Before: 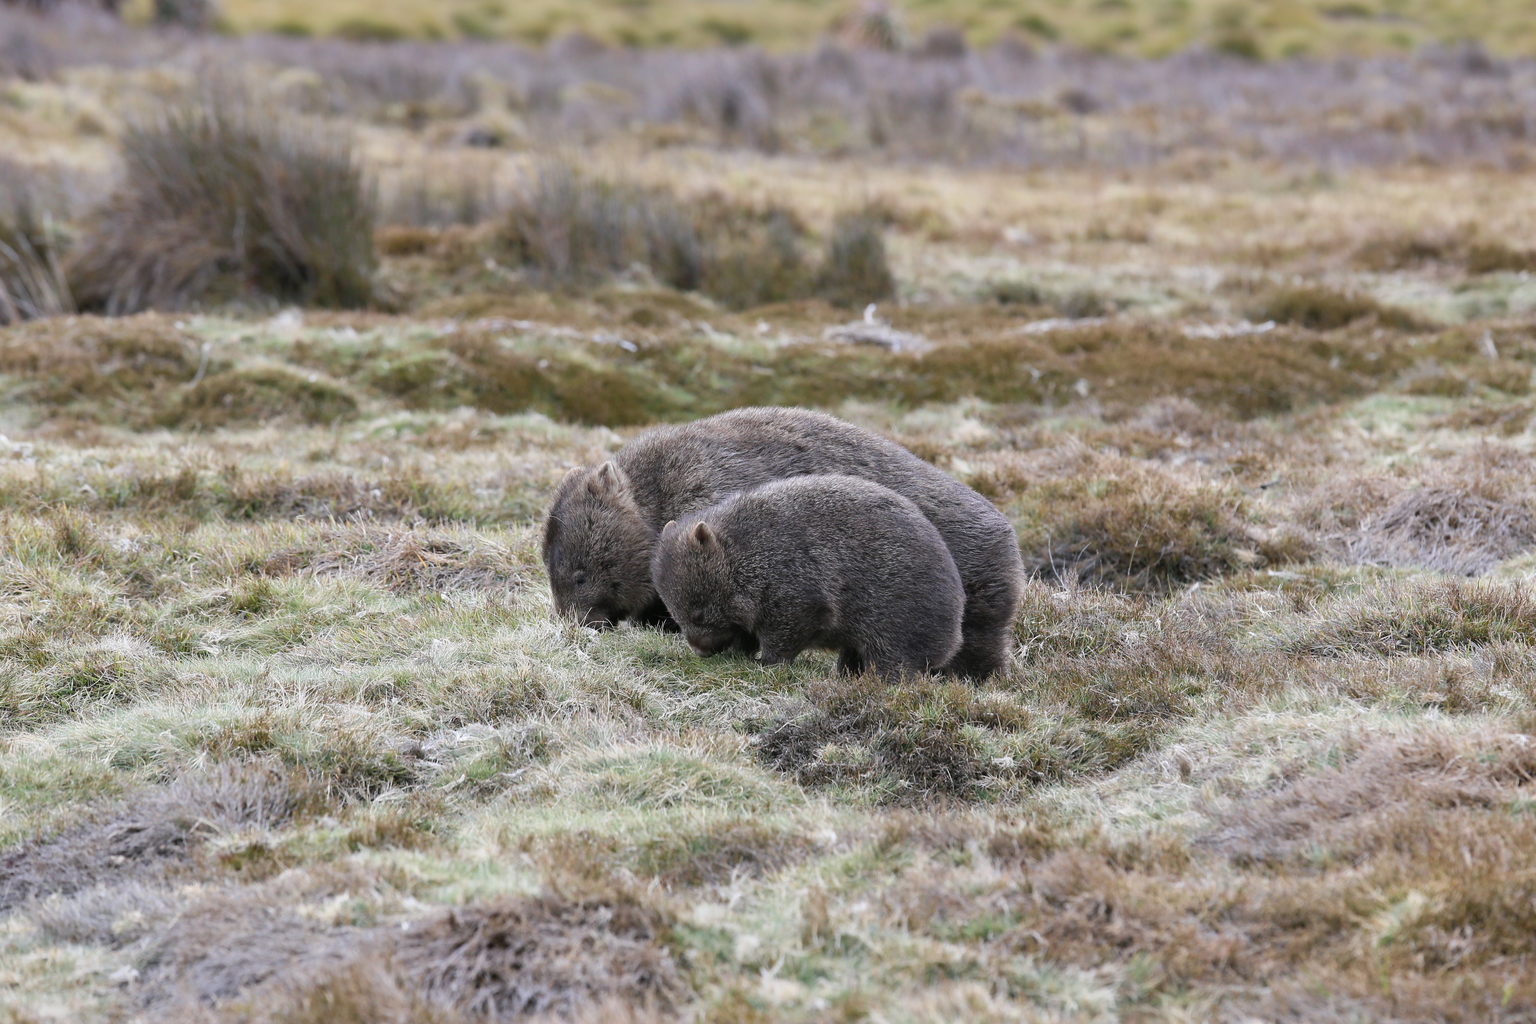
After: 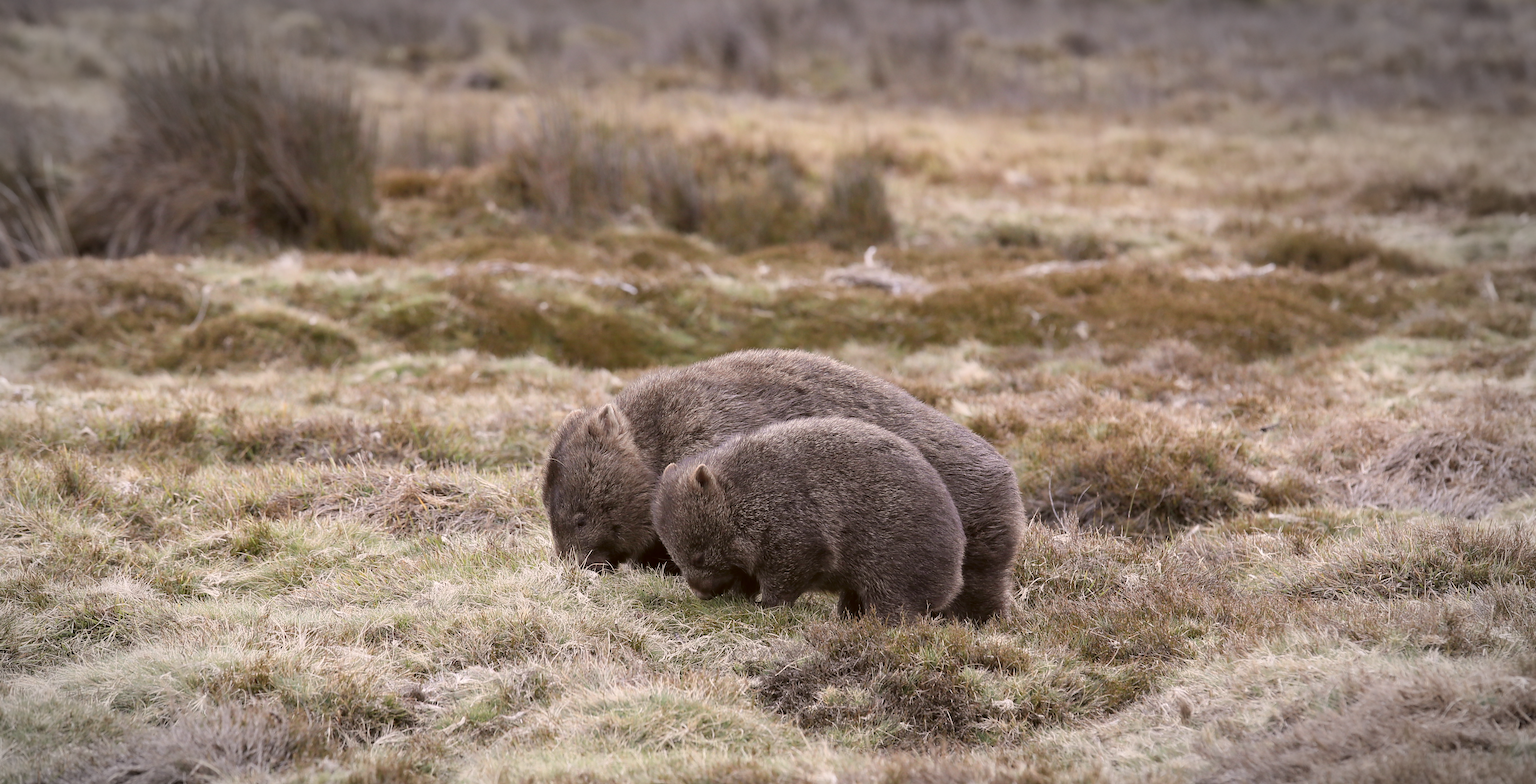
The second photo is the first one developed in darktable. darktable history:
tone equalizer: on, module defaults
color correction: highlights a* 6.07, highlights b* 7.76, shadows a* 5.9, shadows b* 7.15, saturation 0.884
crop: top 5.662%, bottom 17.734%
vignetting: center (-0.035, 0.144), automatic ratio true
